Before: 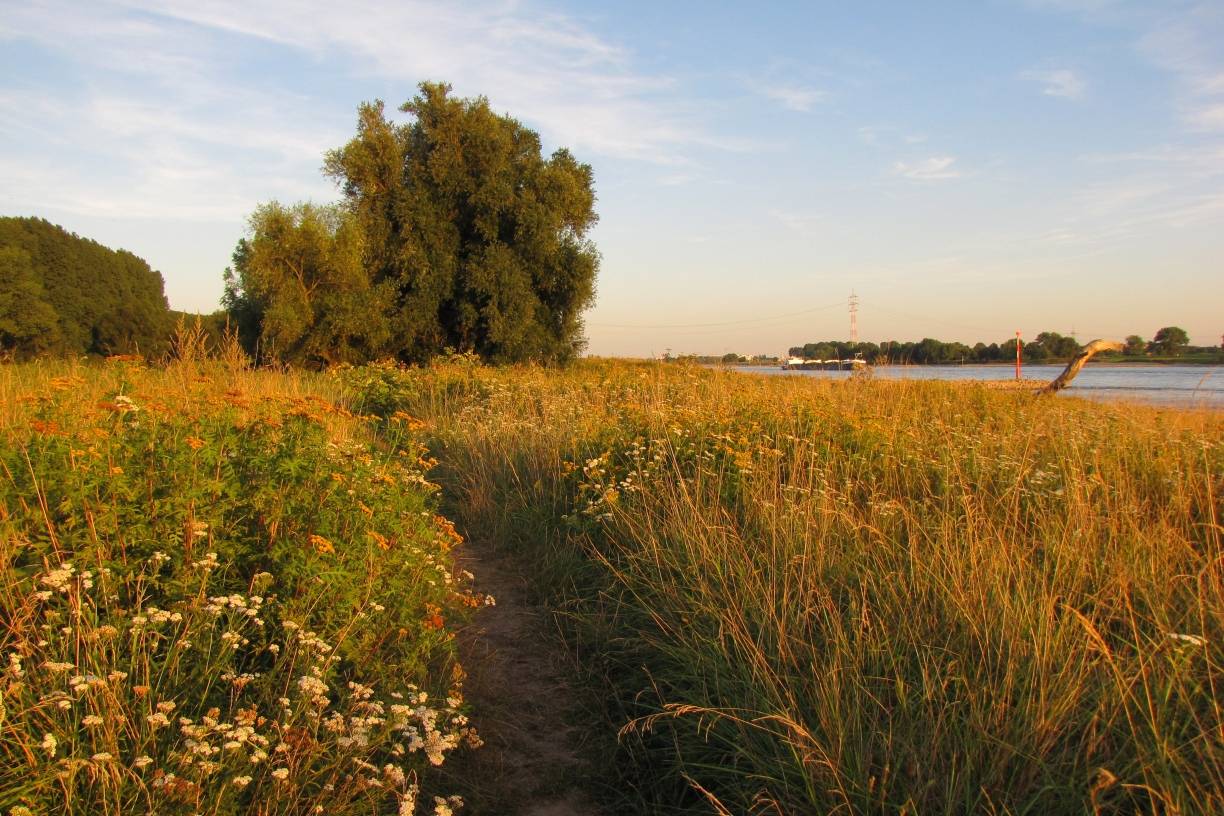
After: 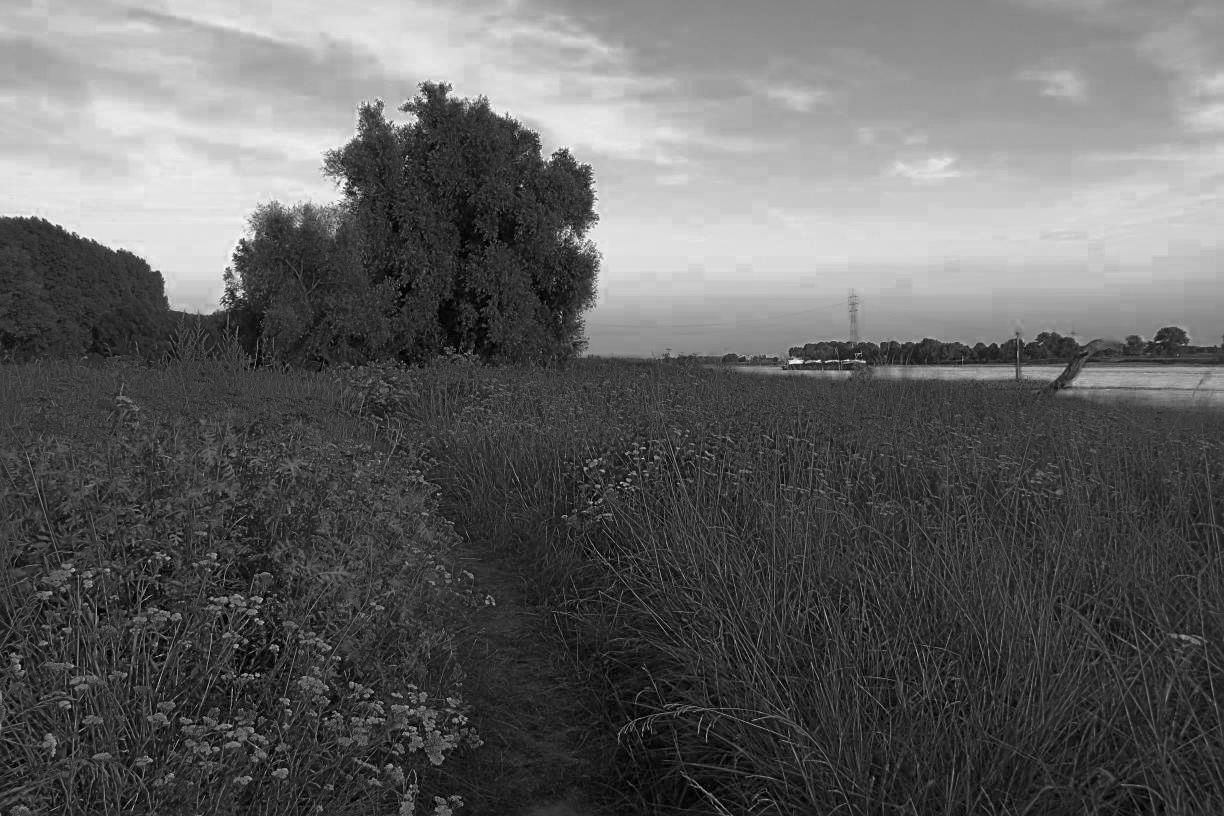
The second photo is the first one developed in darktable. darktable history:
color zones: curves: ch0 [(0.002, 0.429) (0.121, 0.212) (0.198, 0.113) (0.276, 0.344) (0.331, 0.541) (0.41, 0.56) (0.482, 0.289) (0.619, 0.227) (0.721, 0.18) (0.821, 0.435) (0.928, 0.555) (1, 0.587)]; ch1 [(0, 0) (0.143, 0) (0.286, 0) (0.429, 0) (0.571, 0) (0.714, 0) (0.857, 0)]
sharpen: radius 1.971
